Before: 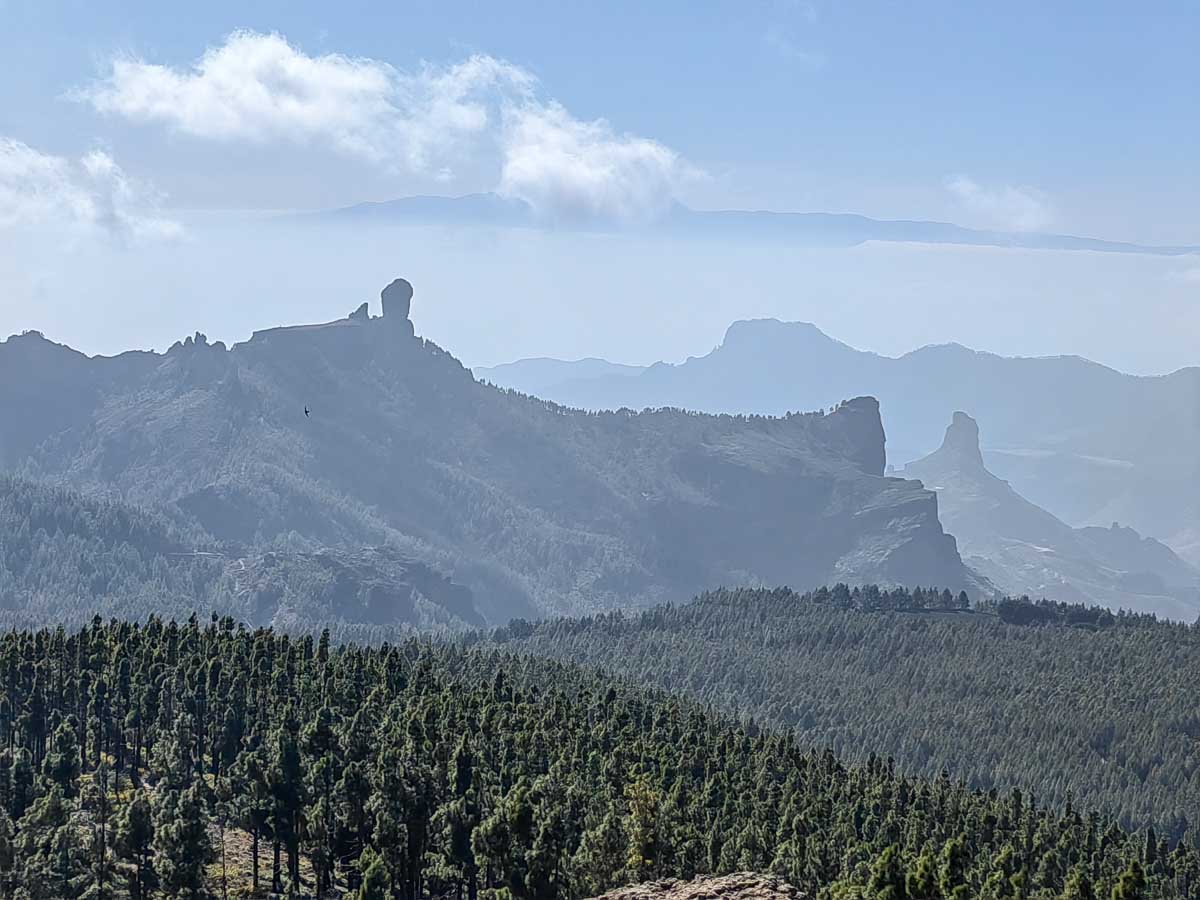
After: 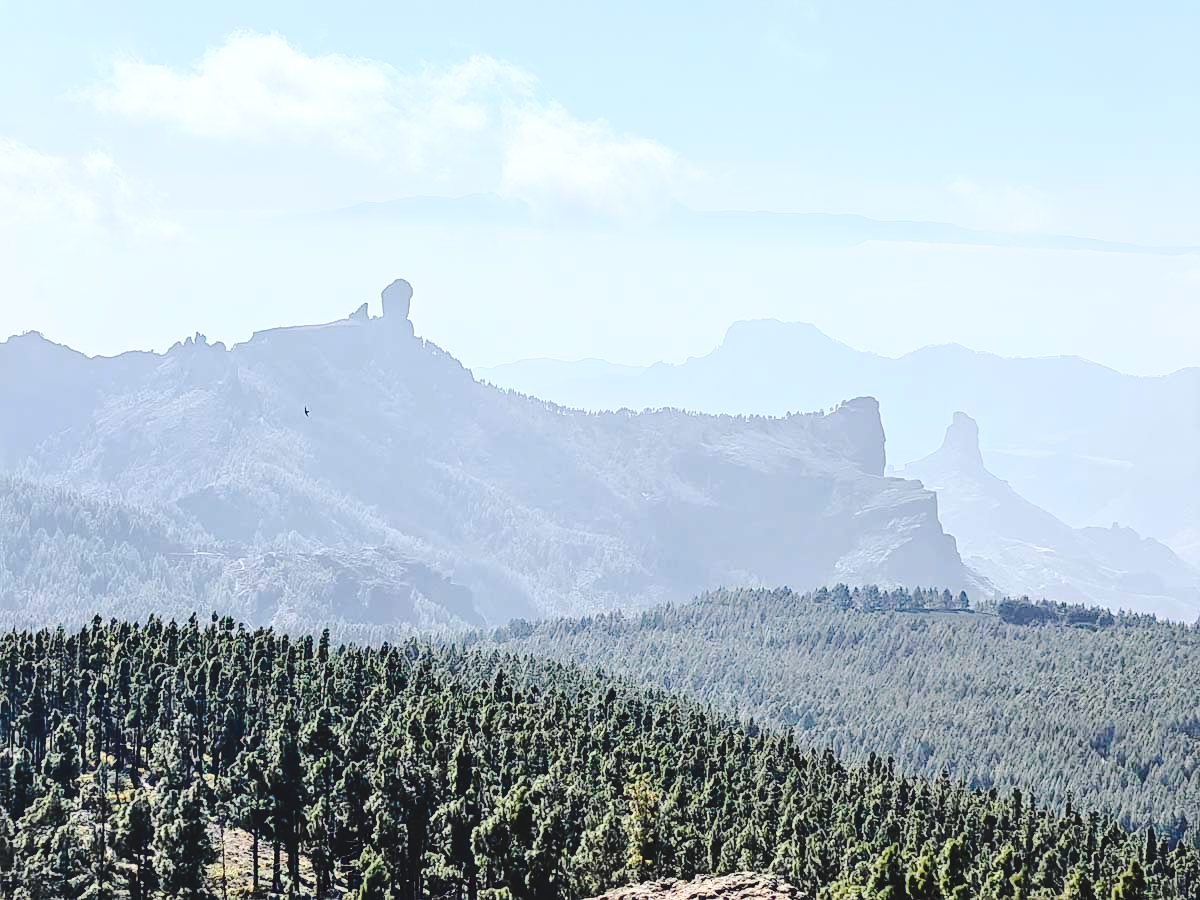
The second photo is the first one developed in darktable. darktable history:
base curve: curves: ch0 [(0, 0) (0.028, 0.03) (0.121, 0.232) (0.46, 0.748) (0.859, 0.968) (1, 1)]
exposure: exposure 0.128 EV, compensate highlight preservation false
tone curve: curves: ch0 [(0, 0) (0.003, 0.076) (0.011, 0.081) (0.025, 0.084) (0.044, 0.092) (0.069, 0.1) (0.1, 0.117) (0.136, 0.144) (0.177, 0.186) (0.224, 0.237) (0.277, 0.306) (0.335, 0.39) (0.399, 0.494) (0.468, 0.574) (0.543, 0.666) (0.623, 0.722) (0.709, 0.79) (0.801, 0.855) (0.898, 0.926) (1, 1)], preserve colors none
